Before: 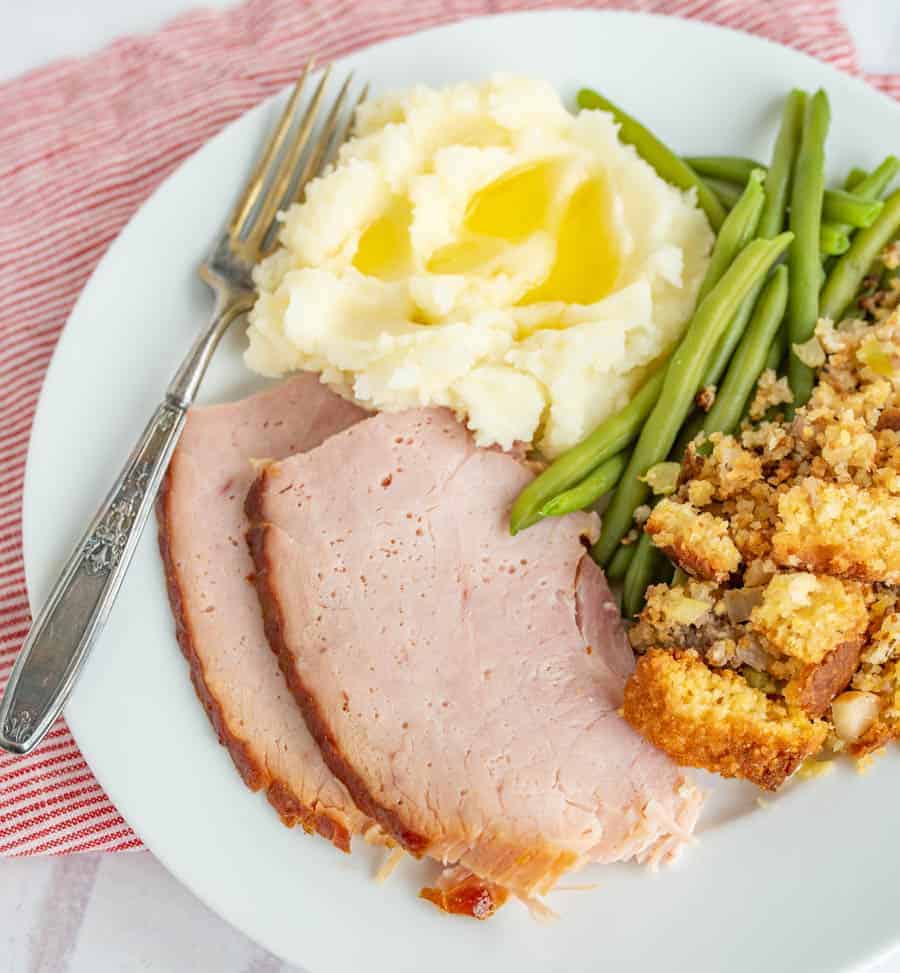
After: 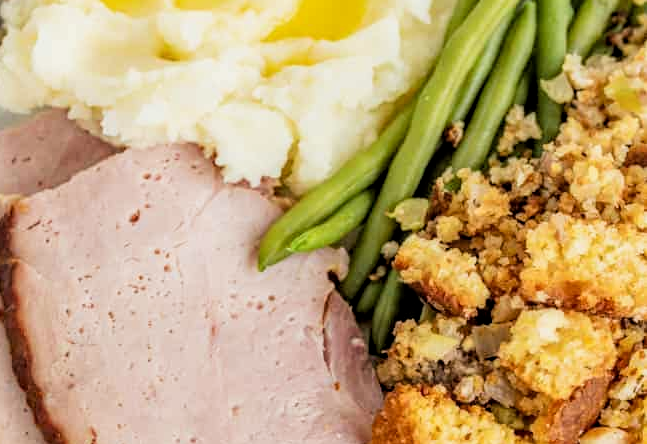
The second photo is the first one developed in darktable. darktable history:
filmic rgb: black relative exposure -5.09 EV, white relative exposure 3.18 EV, hardness 3.48, contrast 1.197, highlights saturation mix -49.96%
crop and rotate: left 28.014%, top 27.216%, bottom 27.149%
local contrast: on, module defaults
